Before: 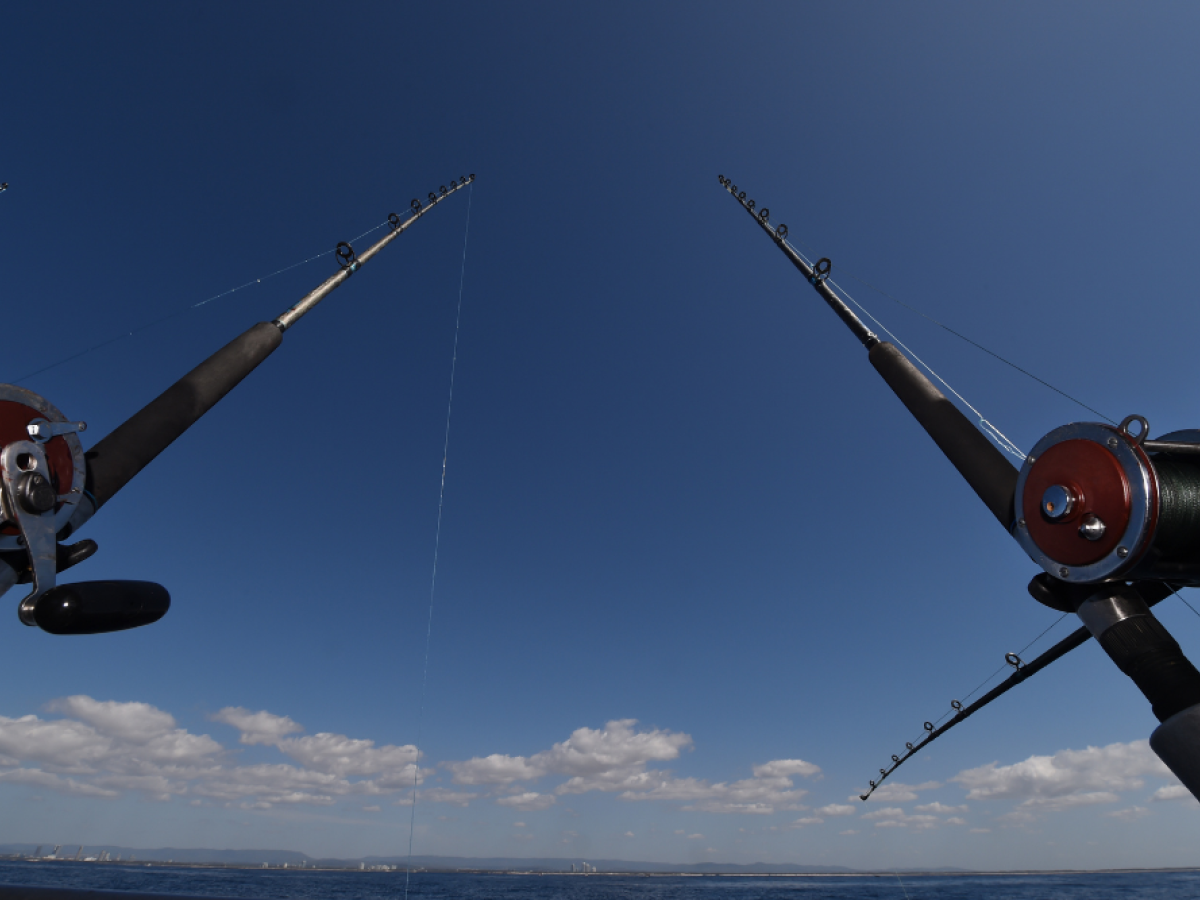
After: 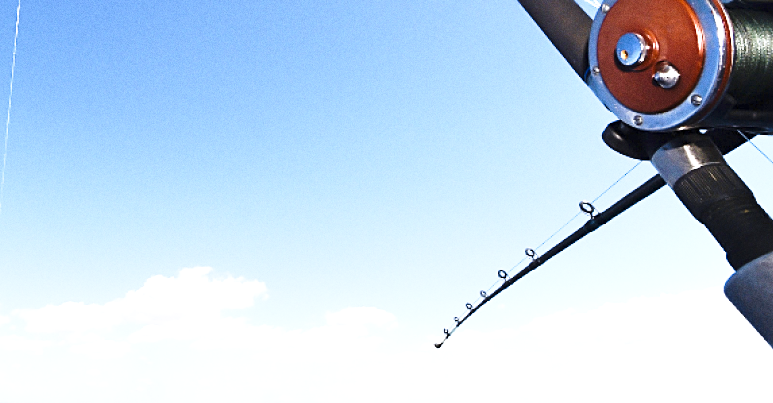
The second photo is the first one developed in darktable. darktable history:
velvia: on, module defaults
crop and rotate: left 35.509%, top 50.238%, bottom 4.934%
color contrast: green-magenta contrast 0.8, blue-yellow contrast 1.1, unbound 0
base curve: curves: ch0 [(0, 0) (0.028, 0.03) (0.121, 0.232) (0.46, 0.748) (0.859, 0.968) (1, 1)], preserve colors none
sharpen: on, module defaults
exposure: exposure 2.25 EV, compensate highlight preservation false
grain: coarseness 0.09 ISO
